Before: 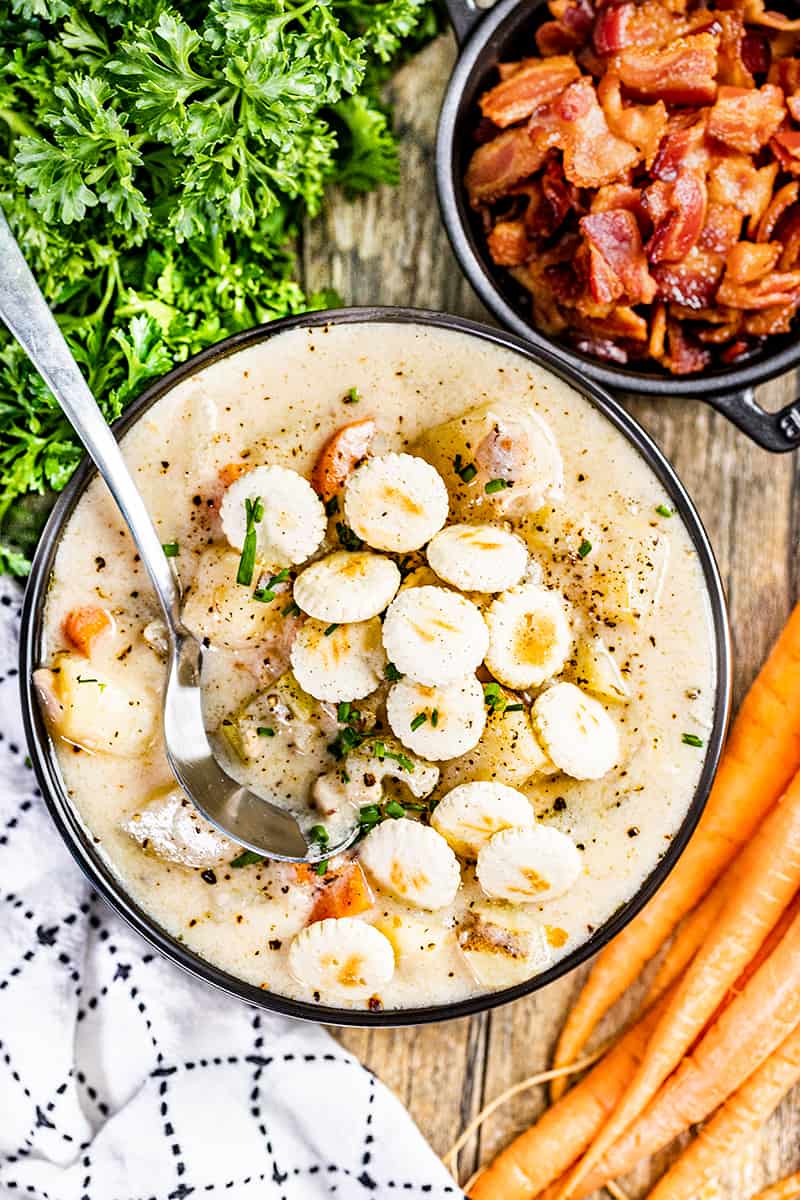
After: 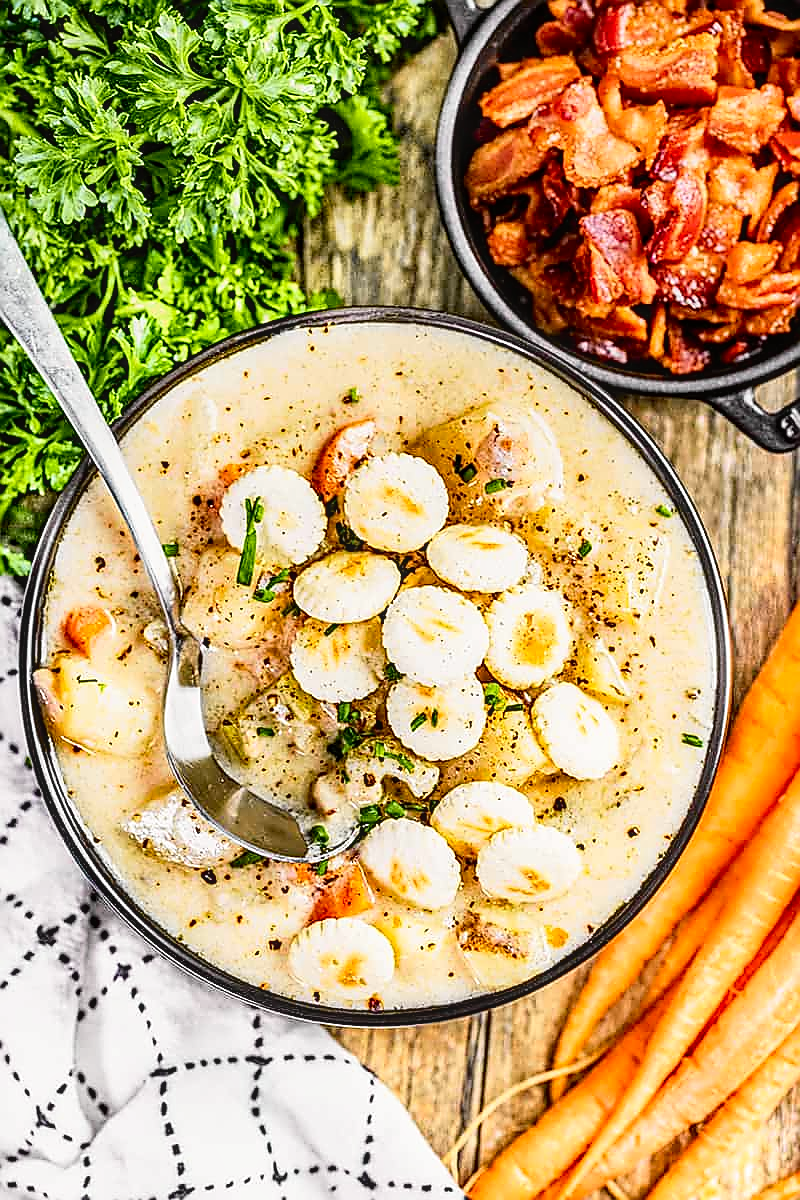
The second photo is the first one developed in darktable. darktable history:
tone curve: curves: ch0 [(0, 0.008) (0.107, 0.083) (0.283, 0.287) (0.461, 0.498) (0.64, 0.691) (0.822, 0.869) (0.998, 0.978)]; ch1 [(0, 0) (0.323, 0.339) (0.438, 0.422) (0.473, 0.487) (0.502, 0.502) (0.527, 0.53) (0.561, 0.583) (0.608, 0.629) (0.669, 0.704) (0.859, 0.899) (1, 1)]; ch2 [(0, 0) (0.33, 0.347) (0.421, 0.456) (0.473, 0.498) (0.502, 0.504) (0.522, 0.524) (0.549, 0.567) (0.585, 0.627) (0.676, 0.724) (1, 1)], color space Lab, independent channels, preserve colors none
sharpen: radius 1.4, amount 1.25, threshold 0.7
local contrast: on, module defaults
